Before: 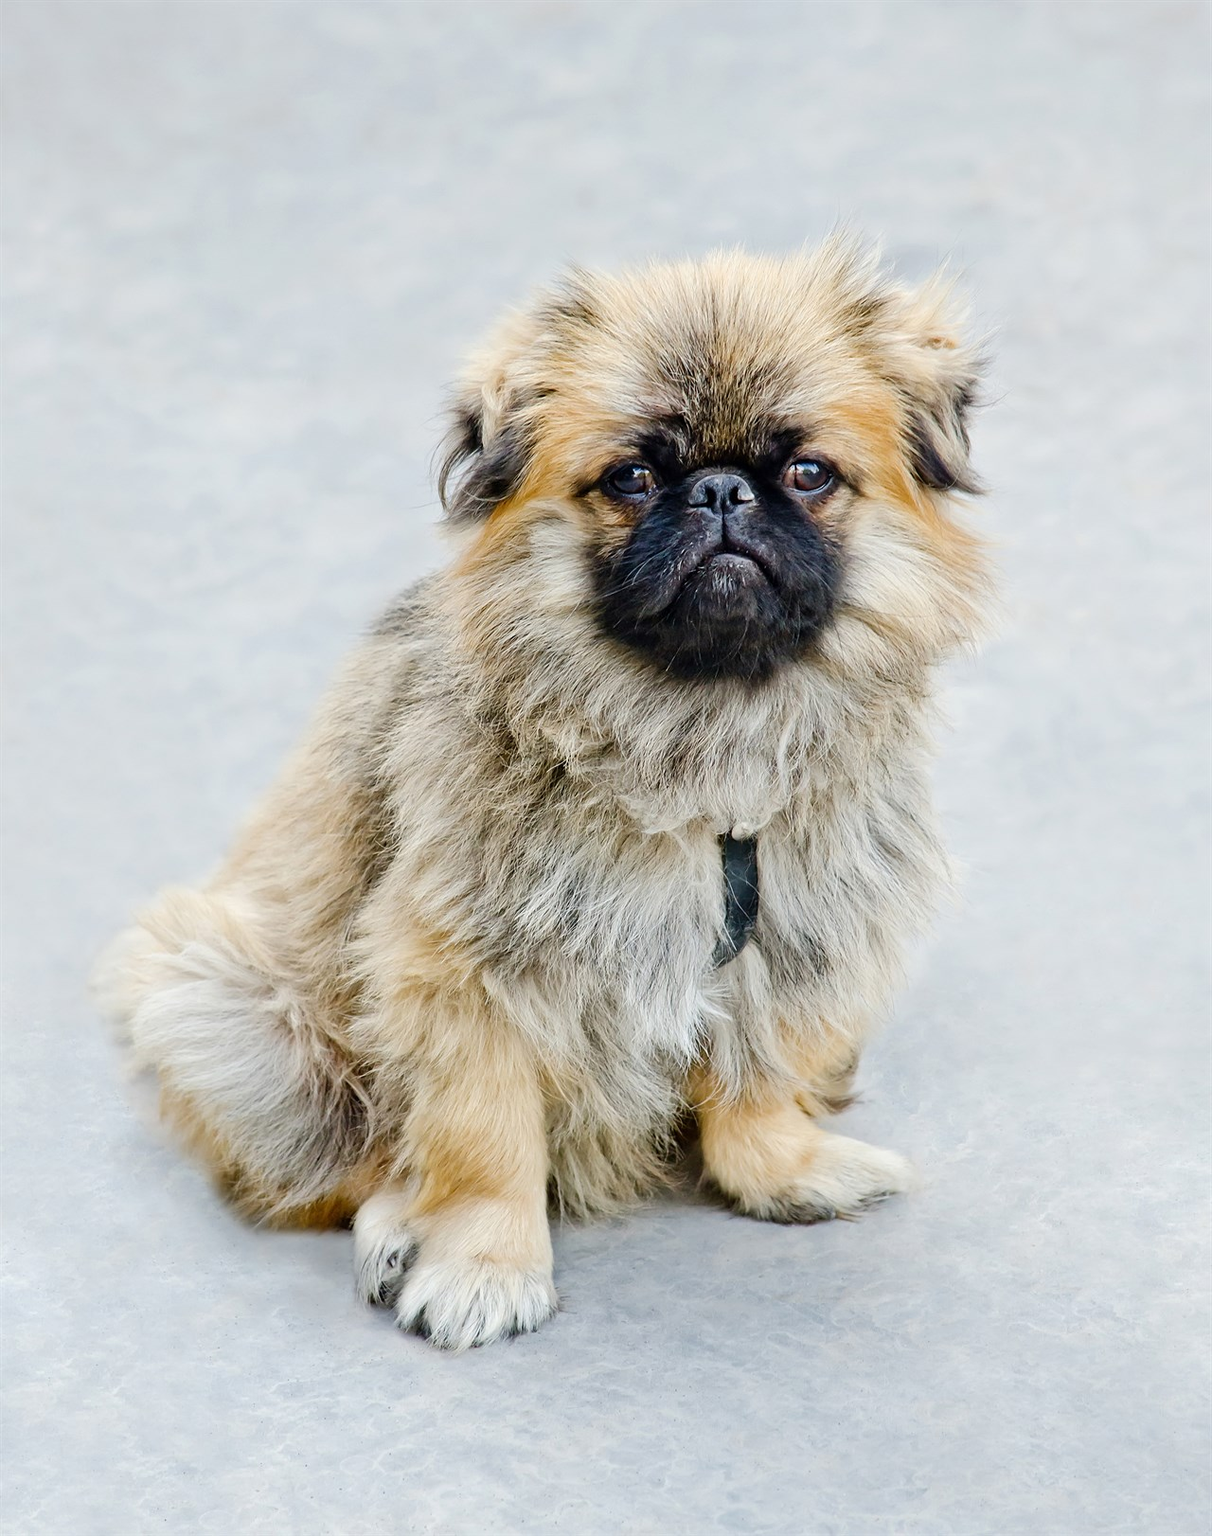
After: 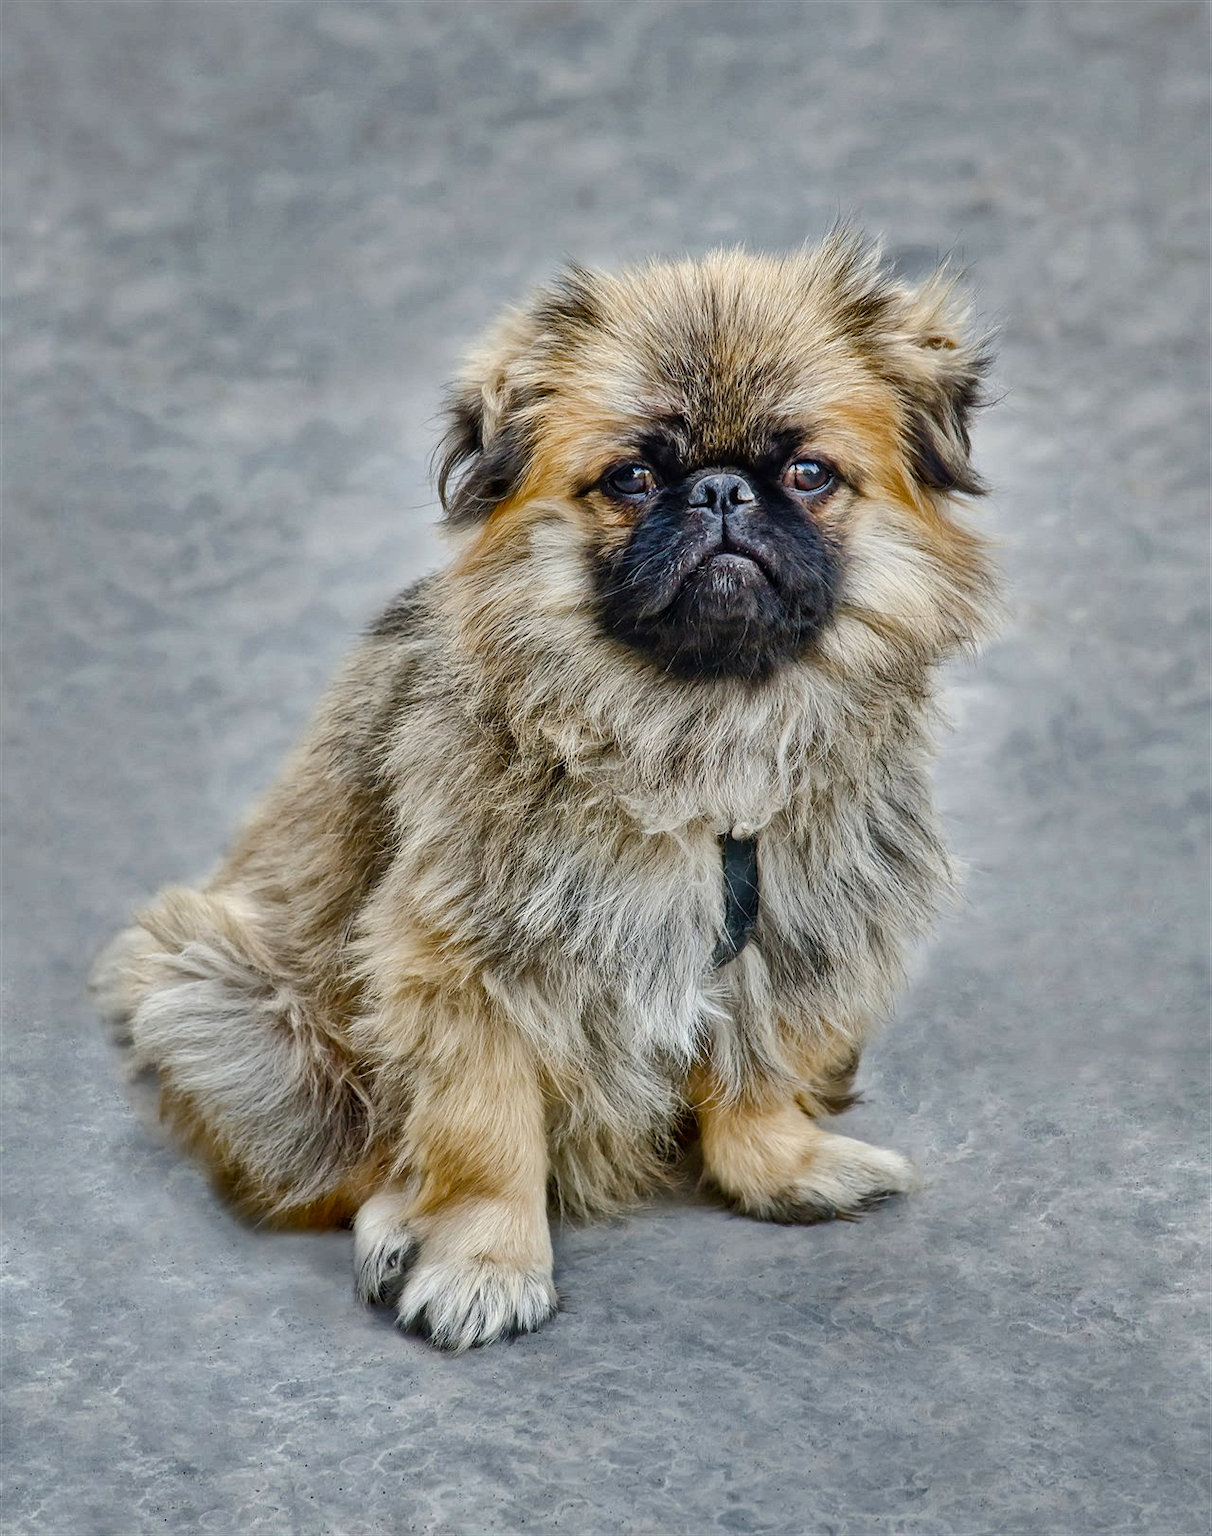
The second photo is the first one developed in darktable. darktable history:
shadows and highlights: shadows 24.6, highlights -79.09, soften with gaussian
local contrast: detail 114%
